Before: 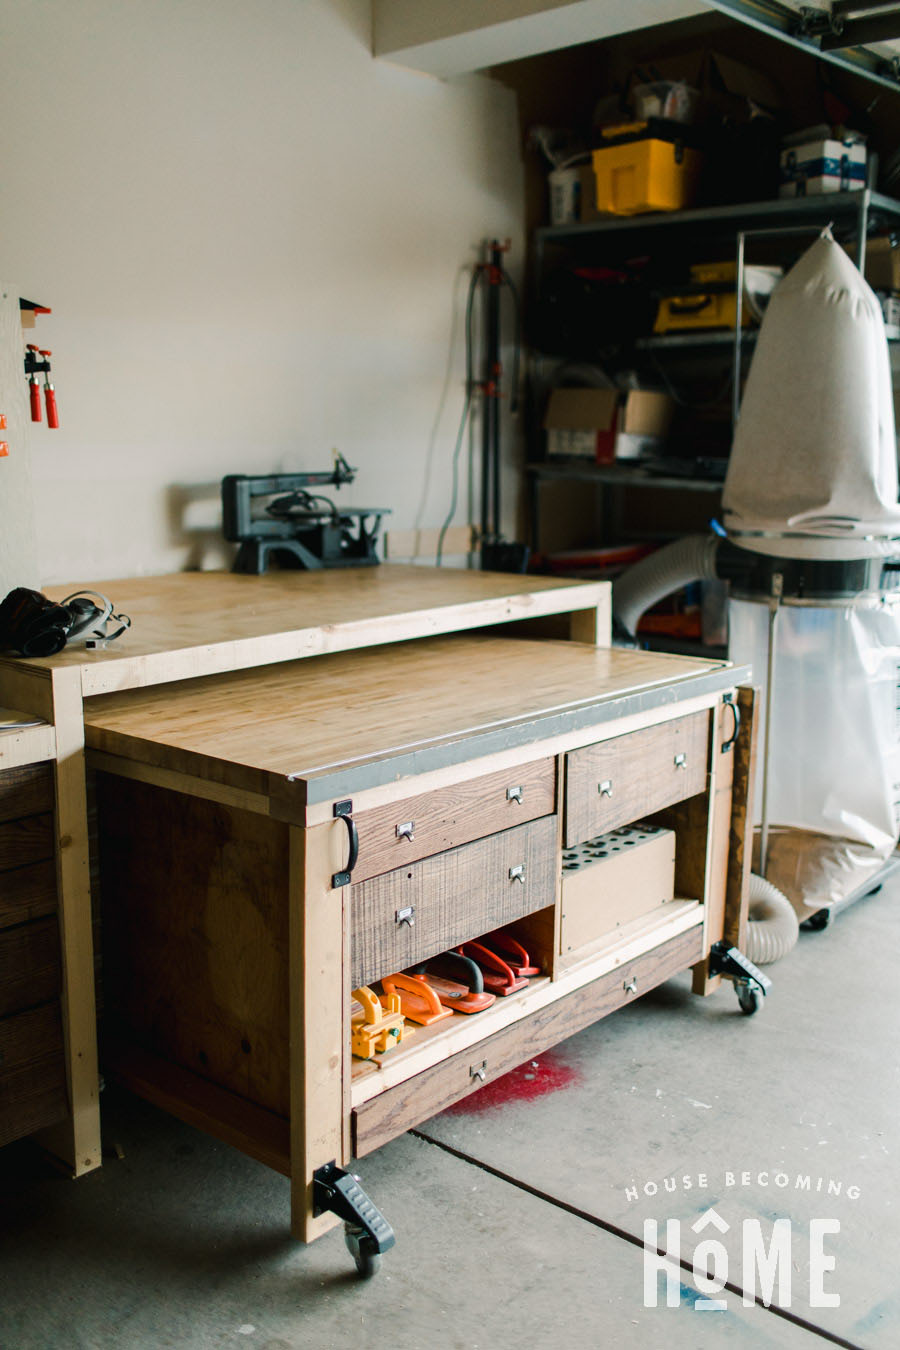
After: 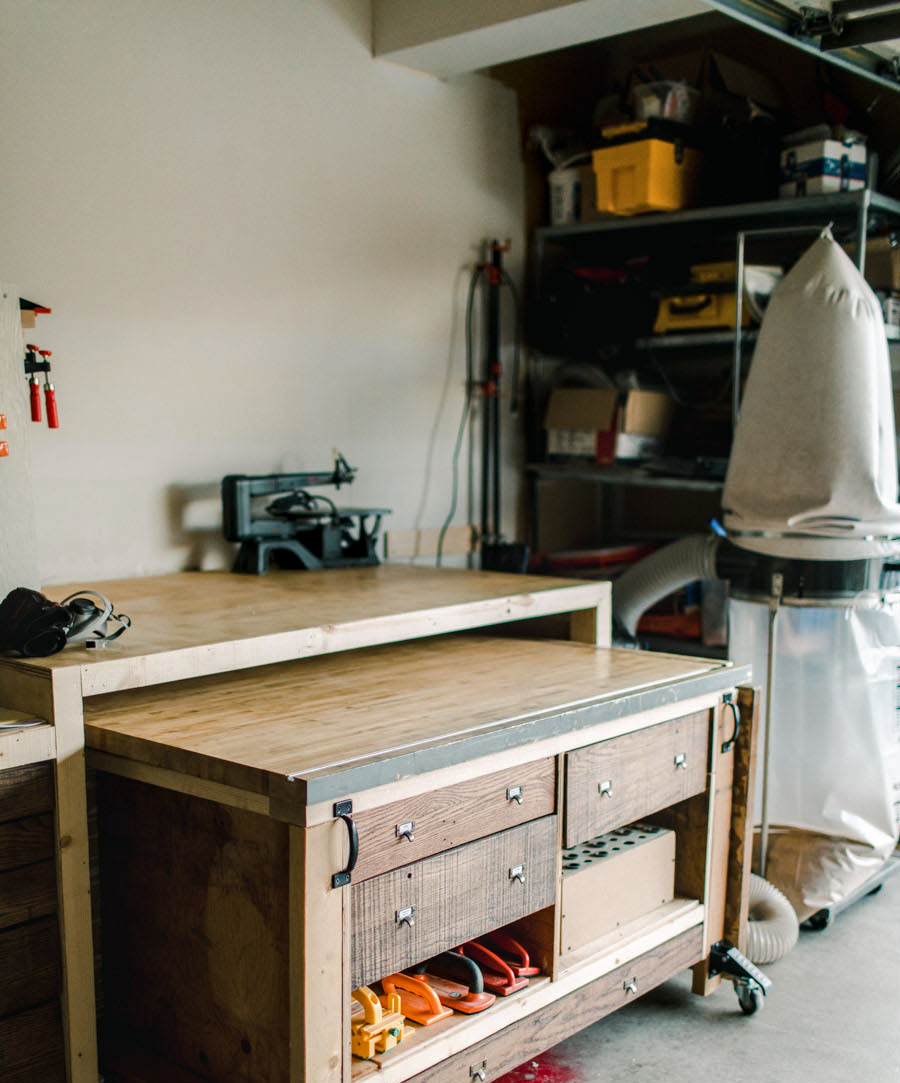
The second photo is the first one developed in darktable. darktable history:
crop: bottom 19.712%
local contrast: on, module defaults
